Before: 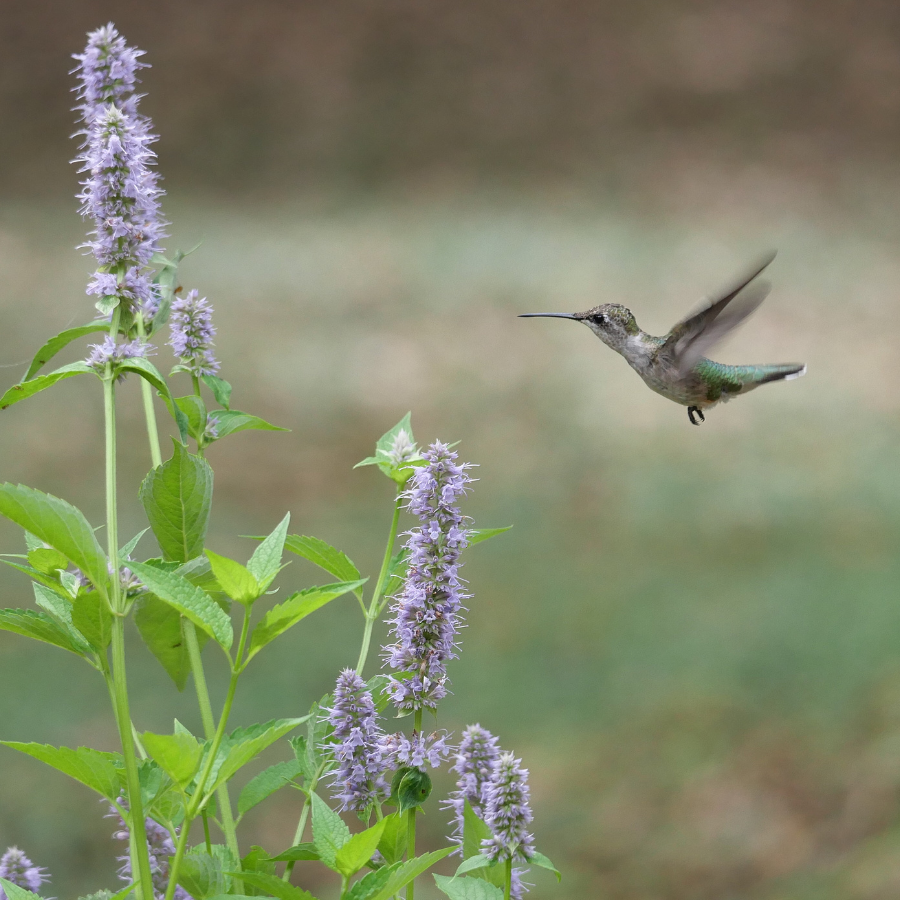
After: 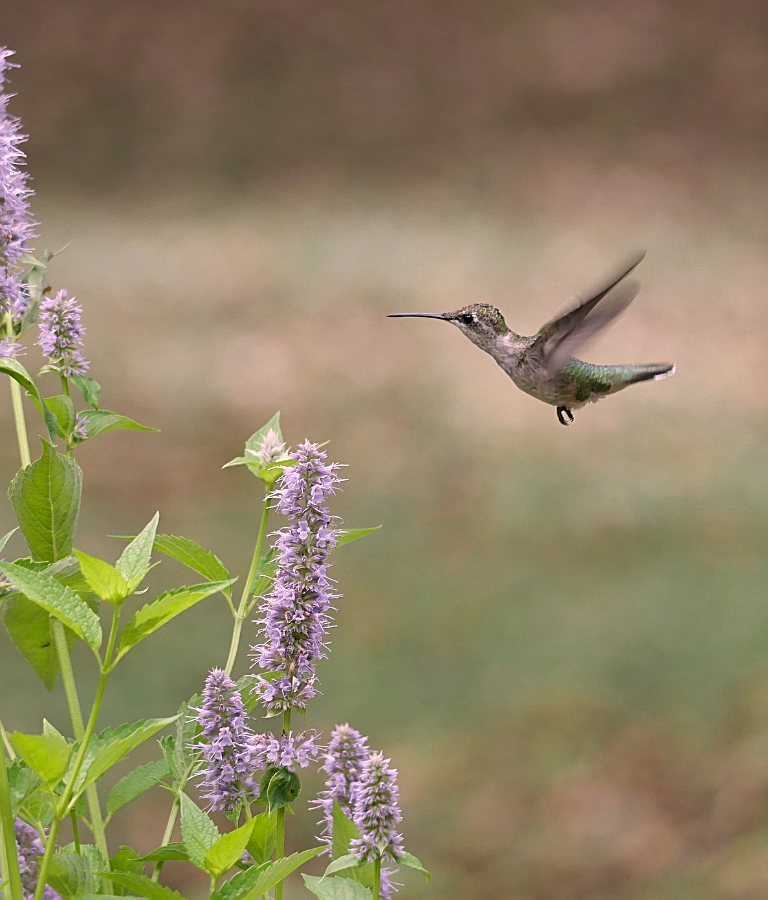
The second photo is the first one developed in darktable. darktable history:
sharpen: on, module defaults
shadows and highlights: shadows 11.43, white point adjustment 1.33, soften with gaussian
color correction: highlights a* 12.95, highlights b* 5.48
crop and rotate: left 14.61%
exposure: exposure -0.002 EV, compensate highlight preservation false
